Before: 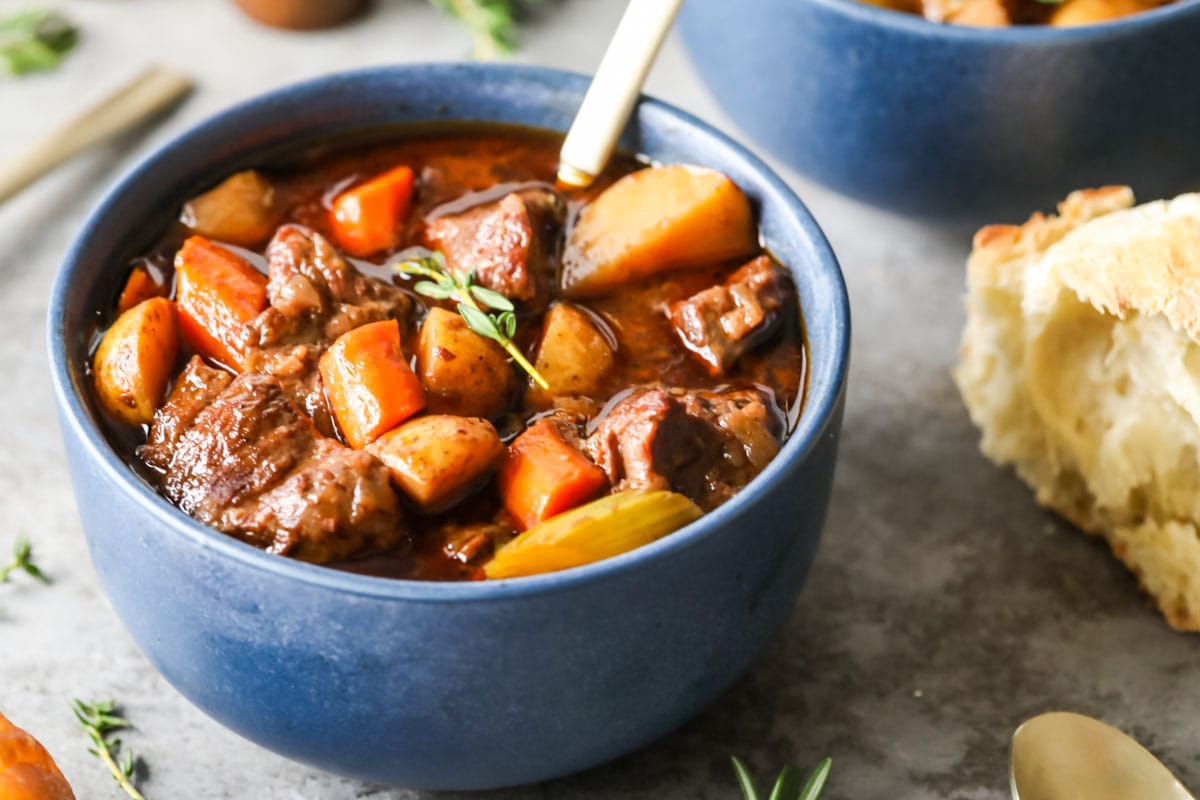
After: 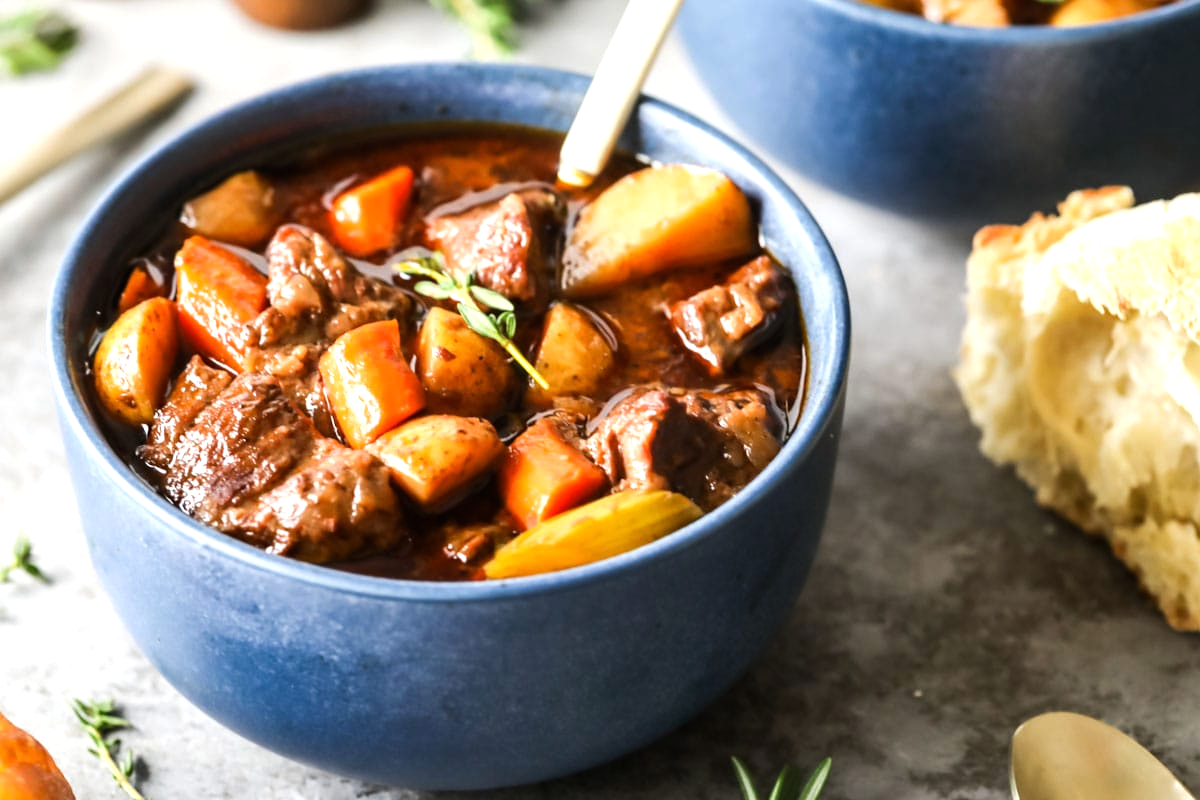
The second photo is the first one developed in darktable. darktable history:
tone equalizer: -8 EV -0.455 EV, -7 EV -0.361 EV, -6 EV -0.359 EV, -5 EV -0.244 EV, -3 EV 0.189 EV, -2 EV 0.327 EV, -1 EV 0.394 EV, +0 EV 0.441 EV, edges refinement/feathering 500, mask exposure compensation -1.27 EV, preserve details no
